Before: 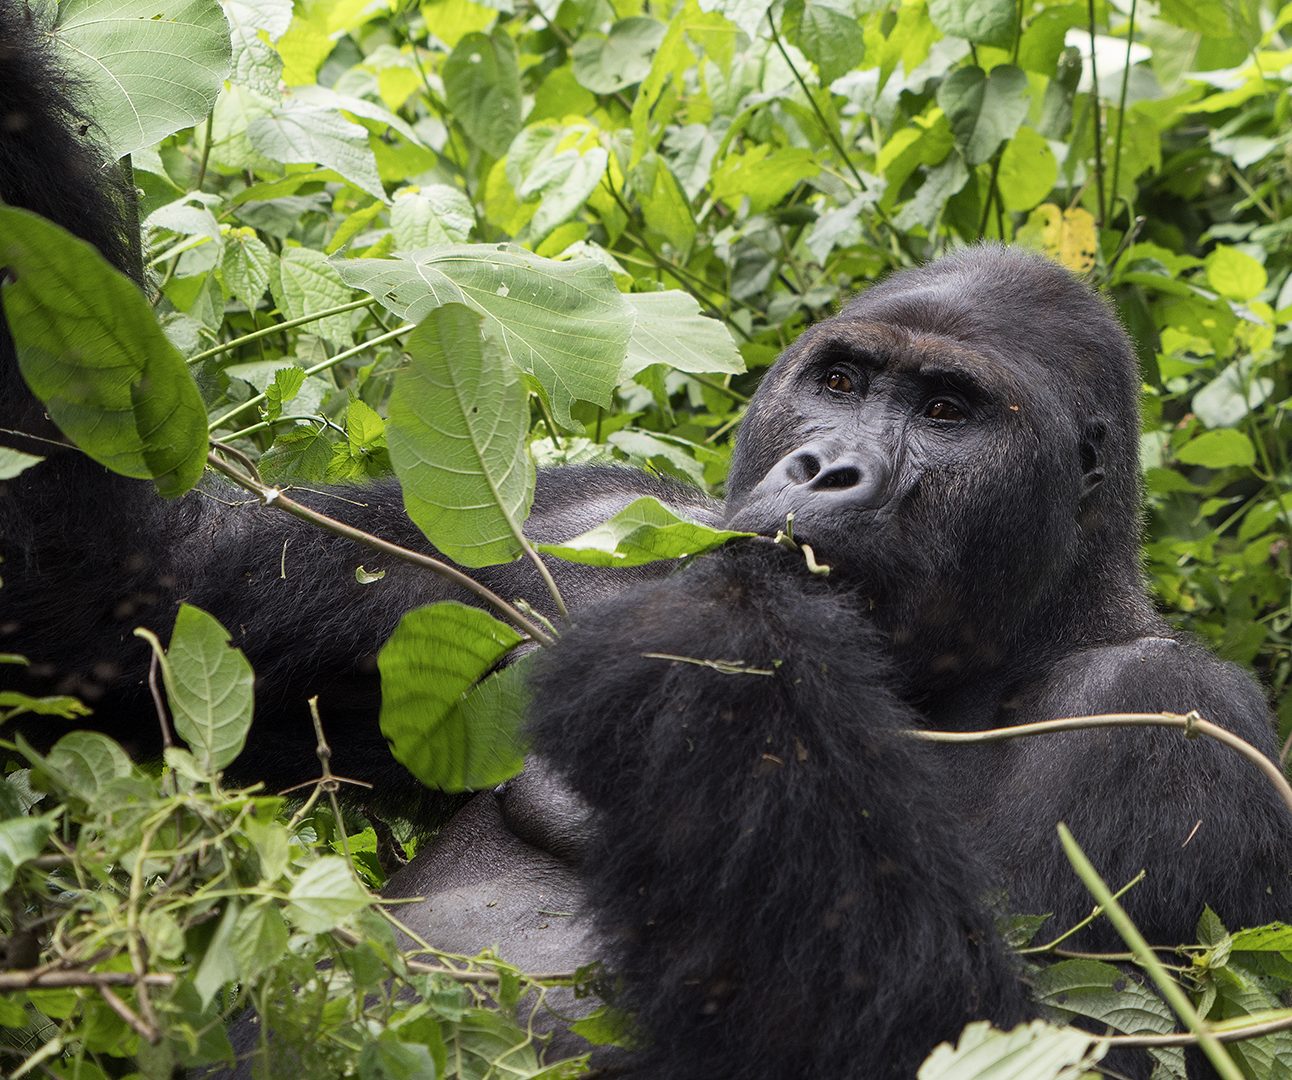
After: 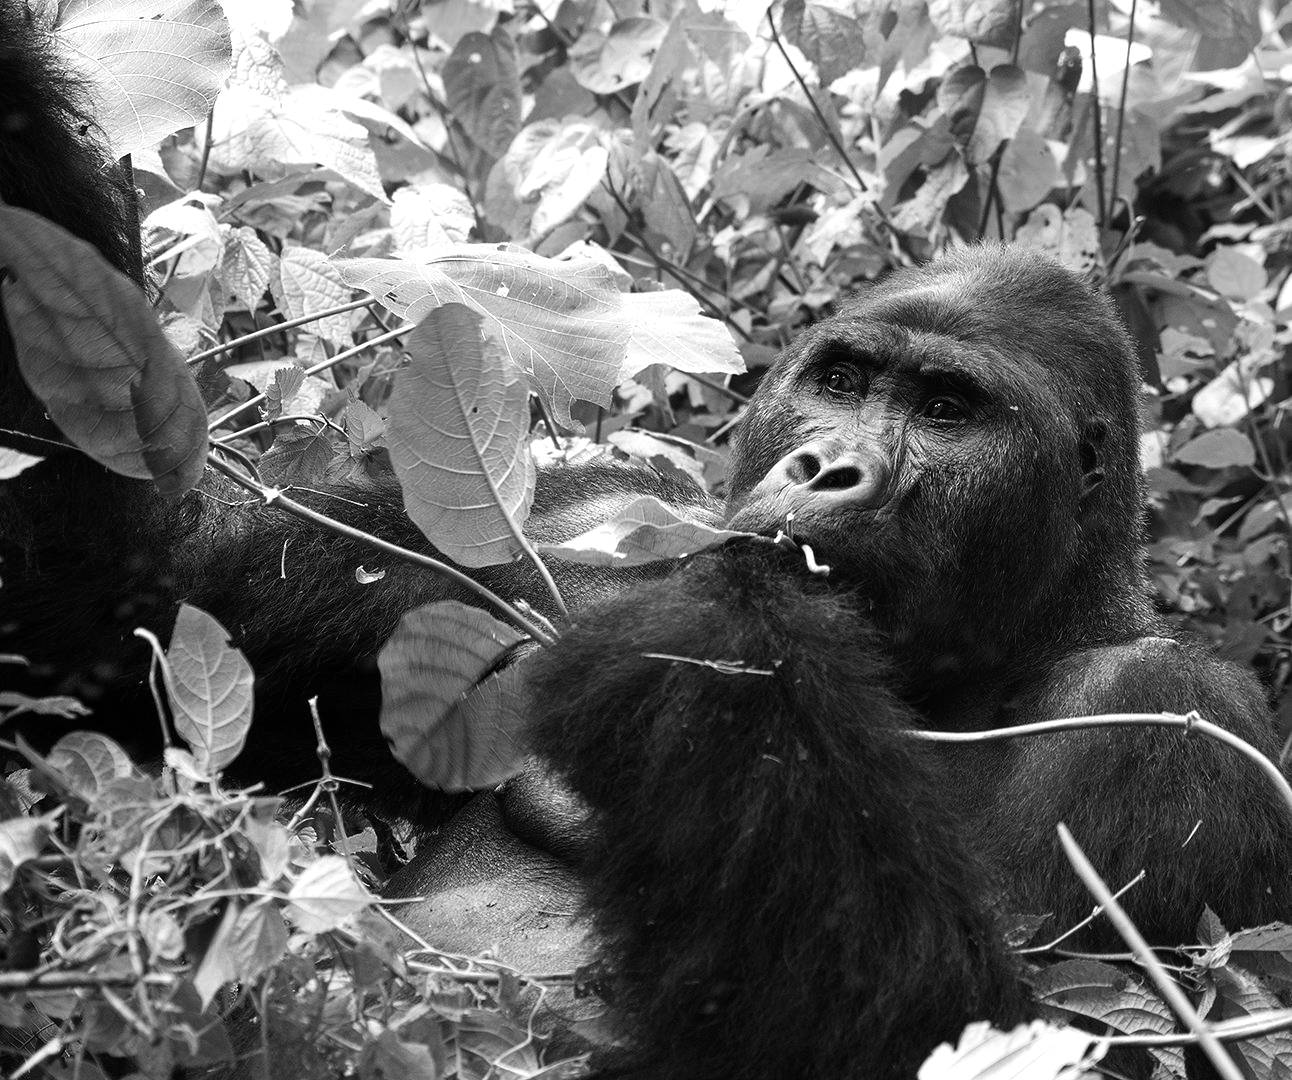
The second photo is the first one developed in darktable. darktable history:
monochrome: a -11.7, b 1.62, size 0.5, highlights 0.38
tone equalizer: -8 EV -0.75 EV, -7 EV -0.7 EV, -6 EV -0.6 EV, -5 EV -0.4 EV, -3 EV 0.4 EV, -2 EV 0.6 EV, -1 EV 0.7 EV, +0 EV 0.75 EV, edges refinement/feathering 500, mask exposure compensation -1.57 EV, preserve details no
